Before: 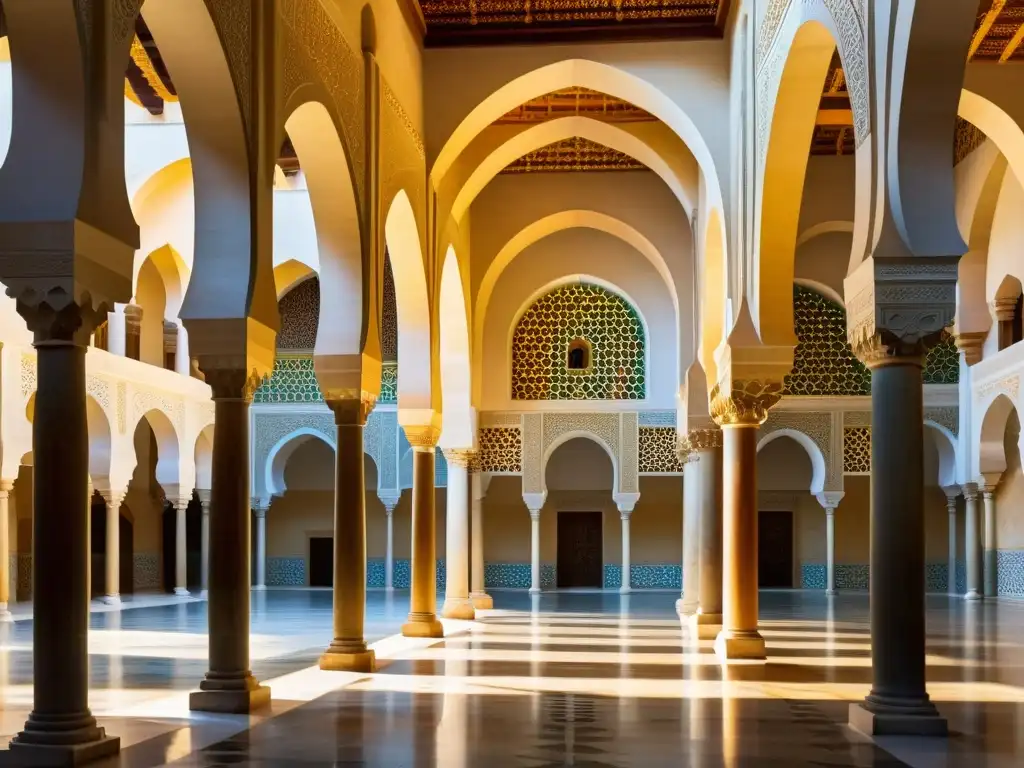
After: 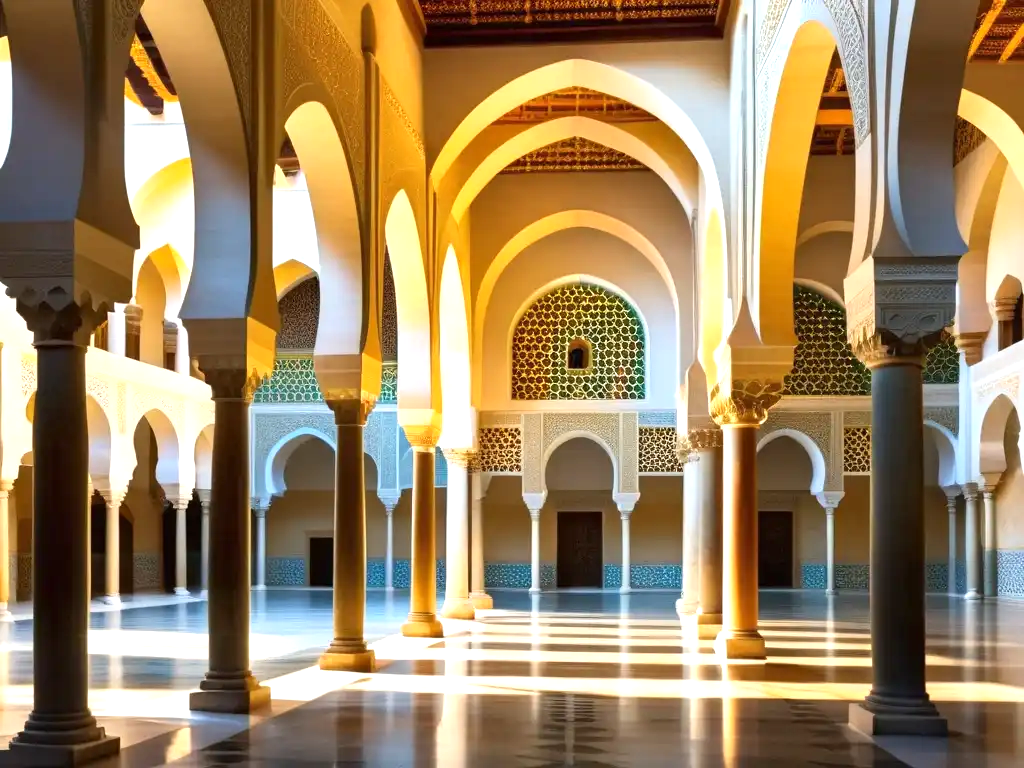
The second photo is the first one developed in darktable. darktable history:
exposure: exposure 0.608 EV, compensate highlight preservation false
